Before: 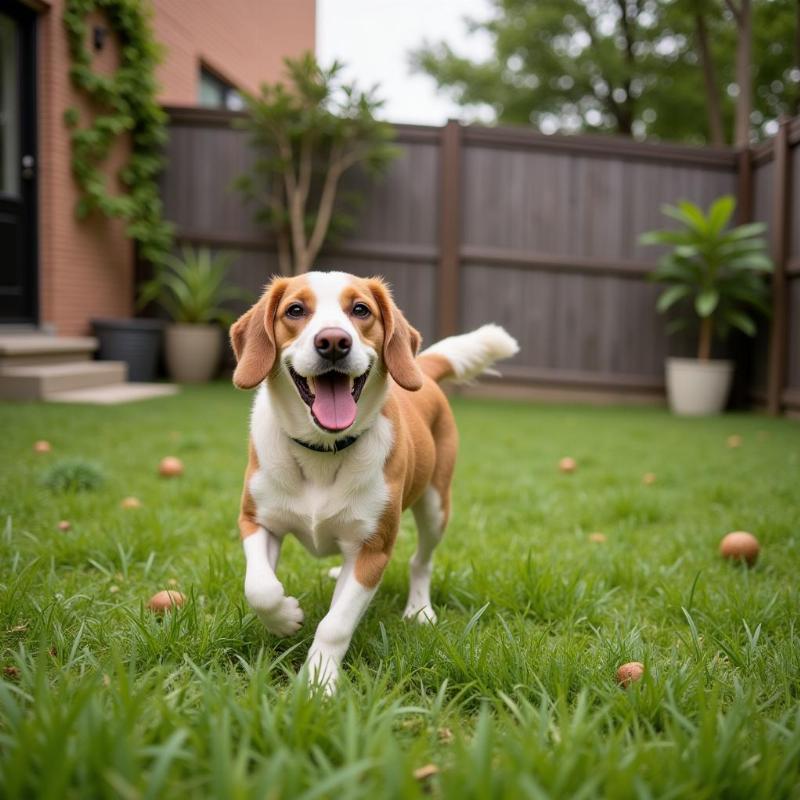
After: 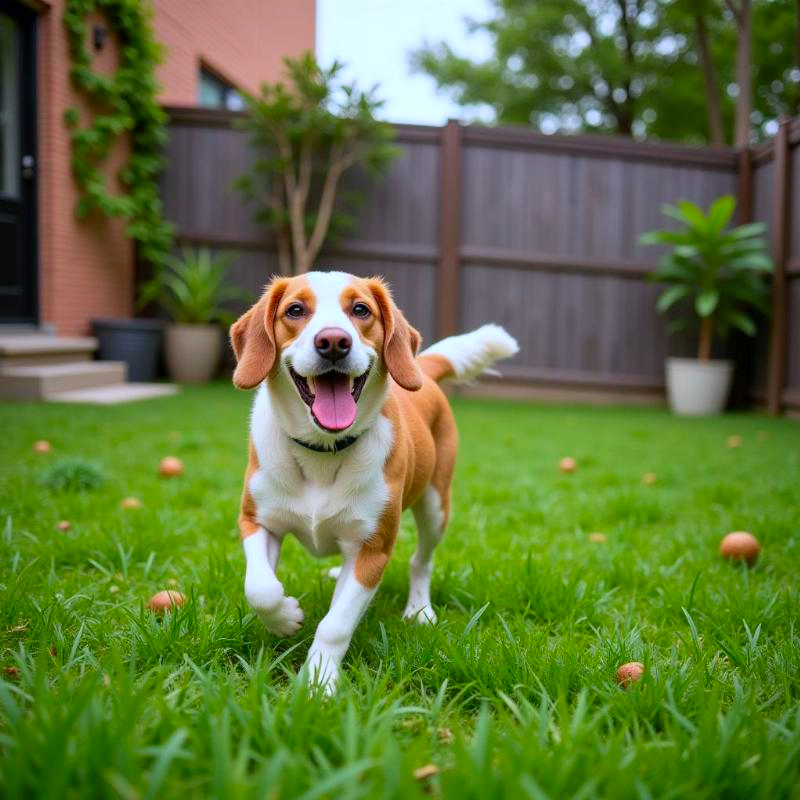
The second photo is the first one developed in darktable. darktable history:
contrast brightness saturation: saturation 0.498
base curve: preserve colors none
color calibration: x 0.37, y 0.382, temperature 4313.5 K
